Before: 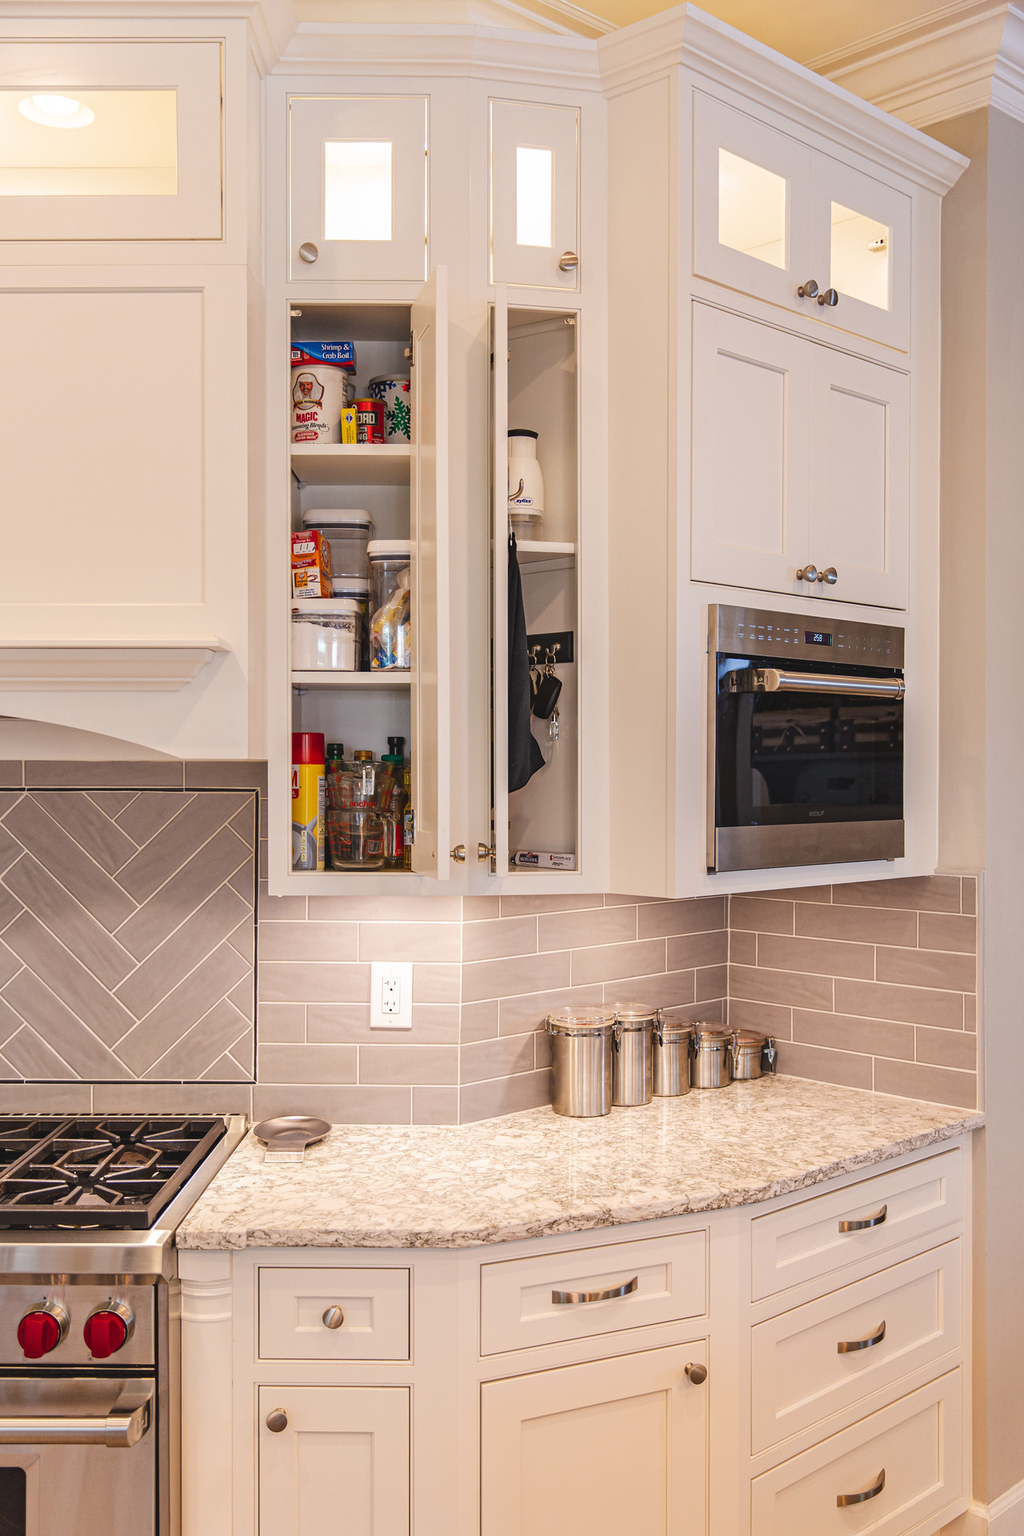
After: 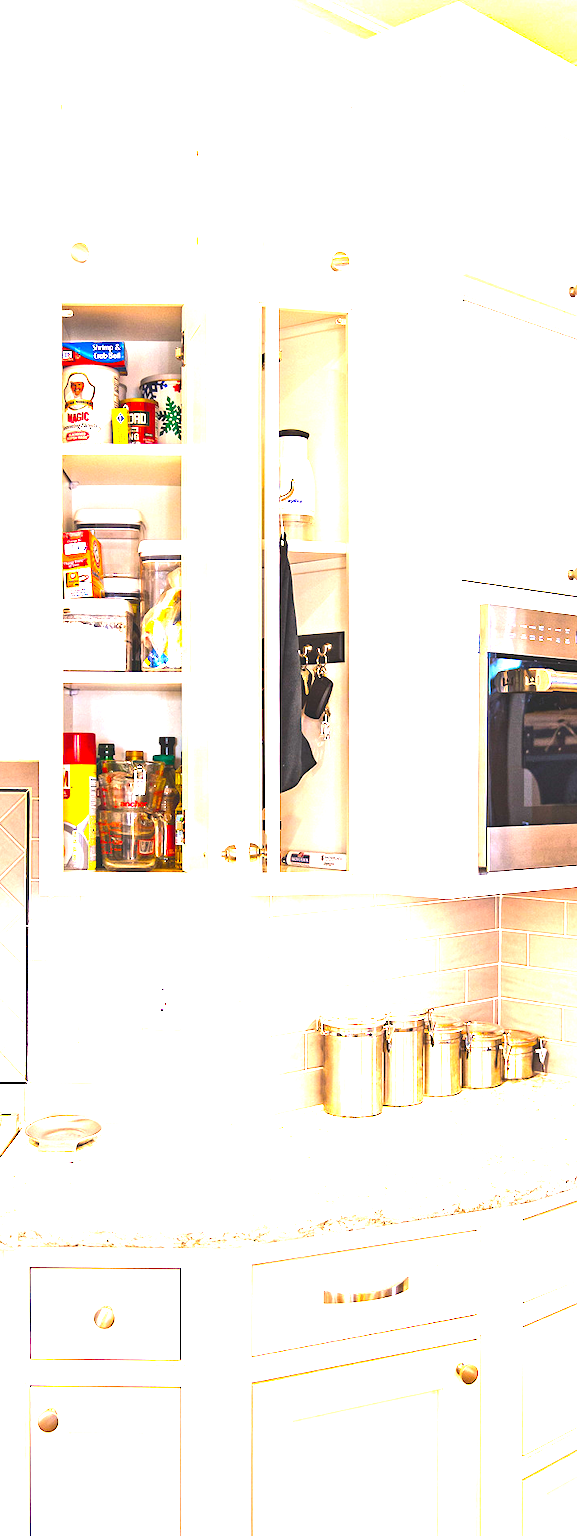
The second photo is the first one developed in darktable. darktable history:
crop and rotate: left 22.42%, right 21.118%
exposure: black level correction 0, exposure 1.095 EV, compensate highlight preservation false
color balance rgb: perceptual saturation grading › global saturation 29.602%, perceptual brilliance grading › global brilliance 29.57%, perceptual brilliance grading › highlights 12.158%, perceptual brilliance grading › mid-tones 24.59%, global vibrance 20%
